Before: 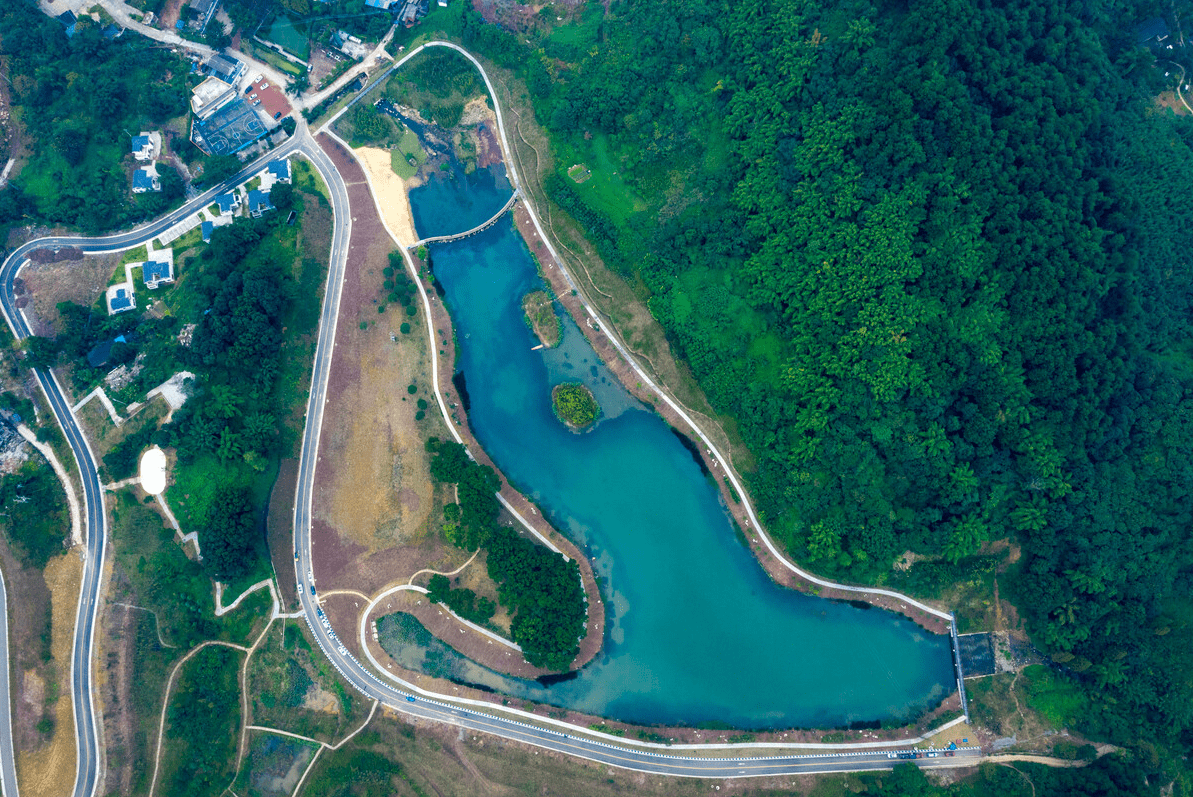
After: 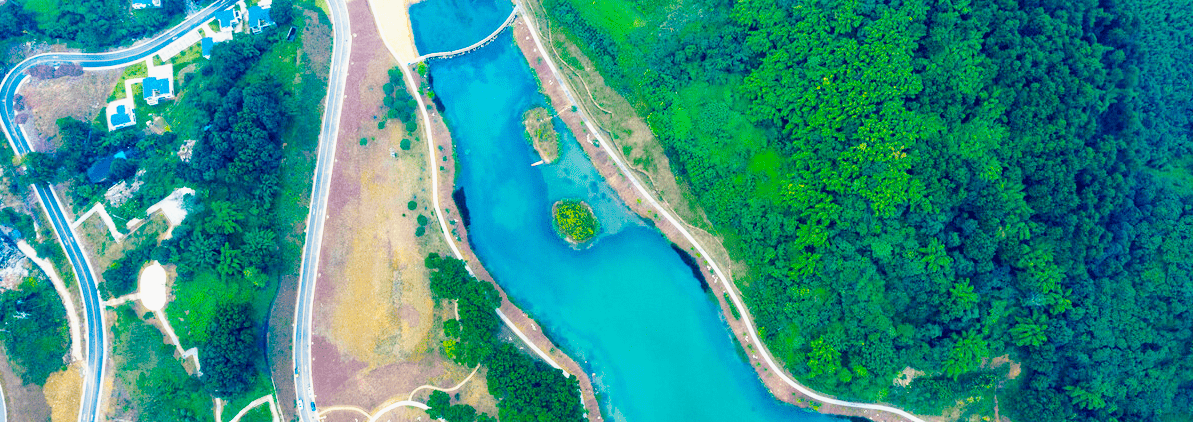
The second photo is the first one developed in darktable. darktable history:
base curve: curves: ch0 [(0, 0) (0.025, 0.046) (0.112, 0.277) (0.467, 0.74) (0.814, 0.929) (1, 0.942)], preserve colors none
crop and rotate: top 23.109%, bottom 23.826%
color balance rgb: highlights gain › luminance 6.389%, highlights gain › chroma 1.265%, highlights gain › hue 89.6°, perceptual saturation grading › global saturation 0.674%, global vibrance 59.939%
